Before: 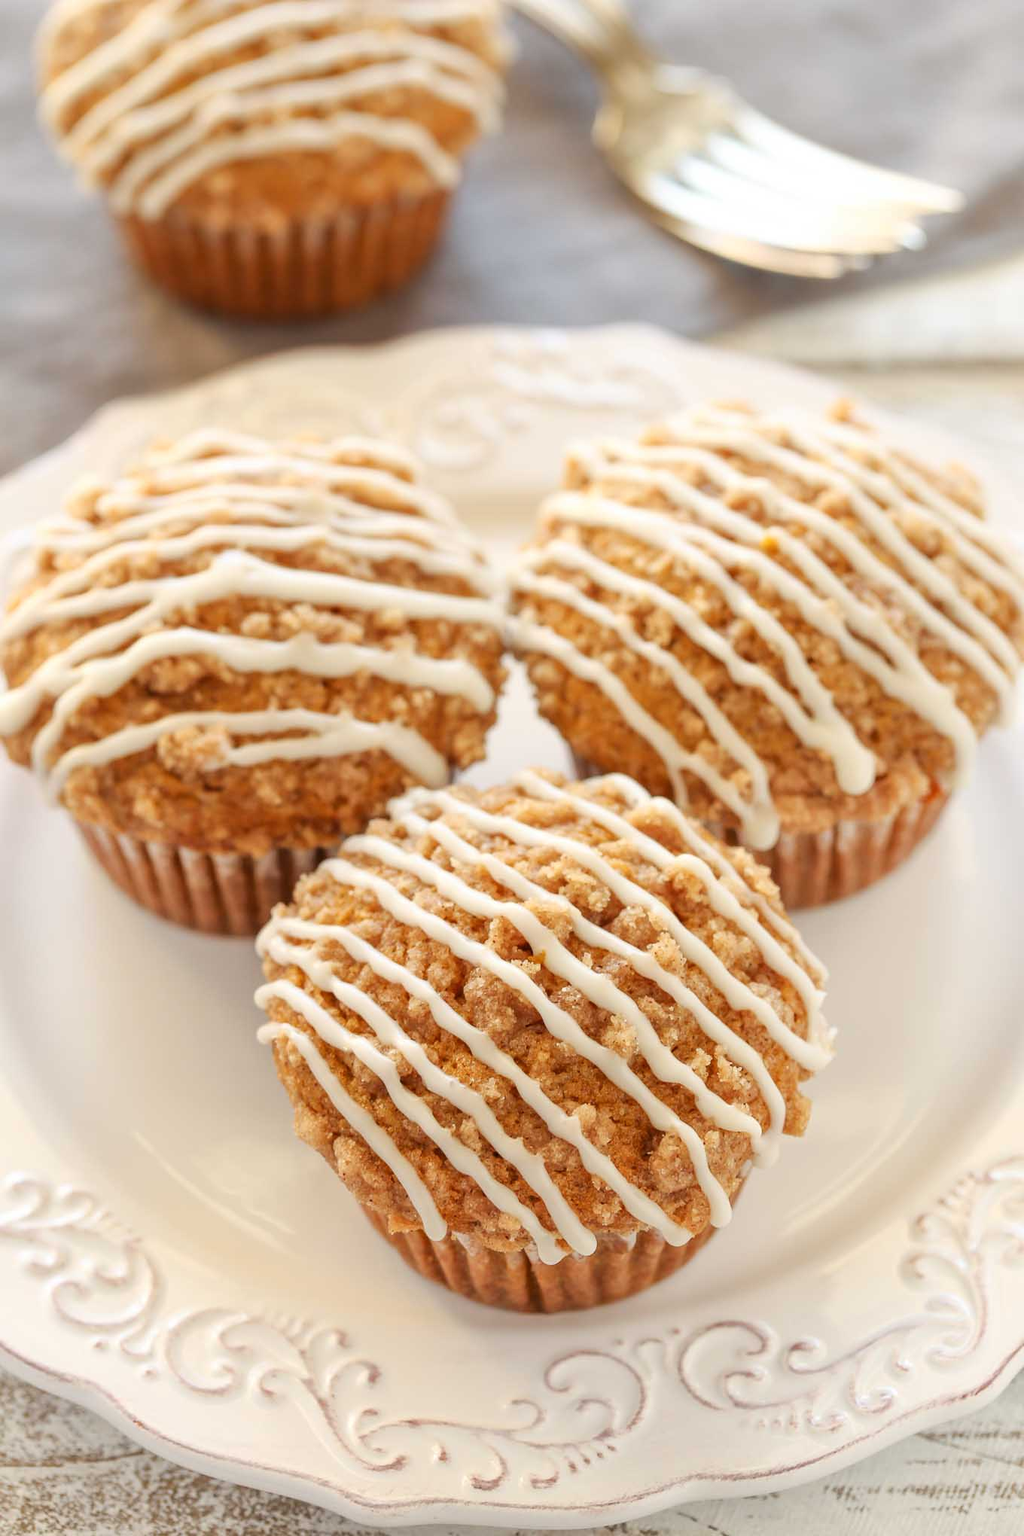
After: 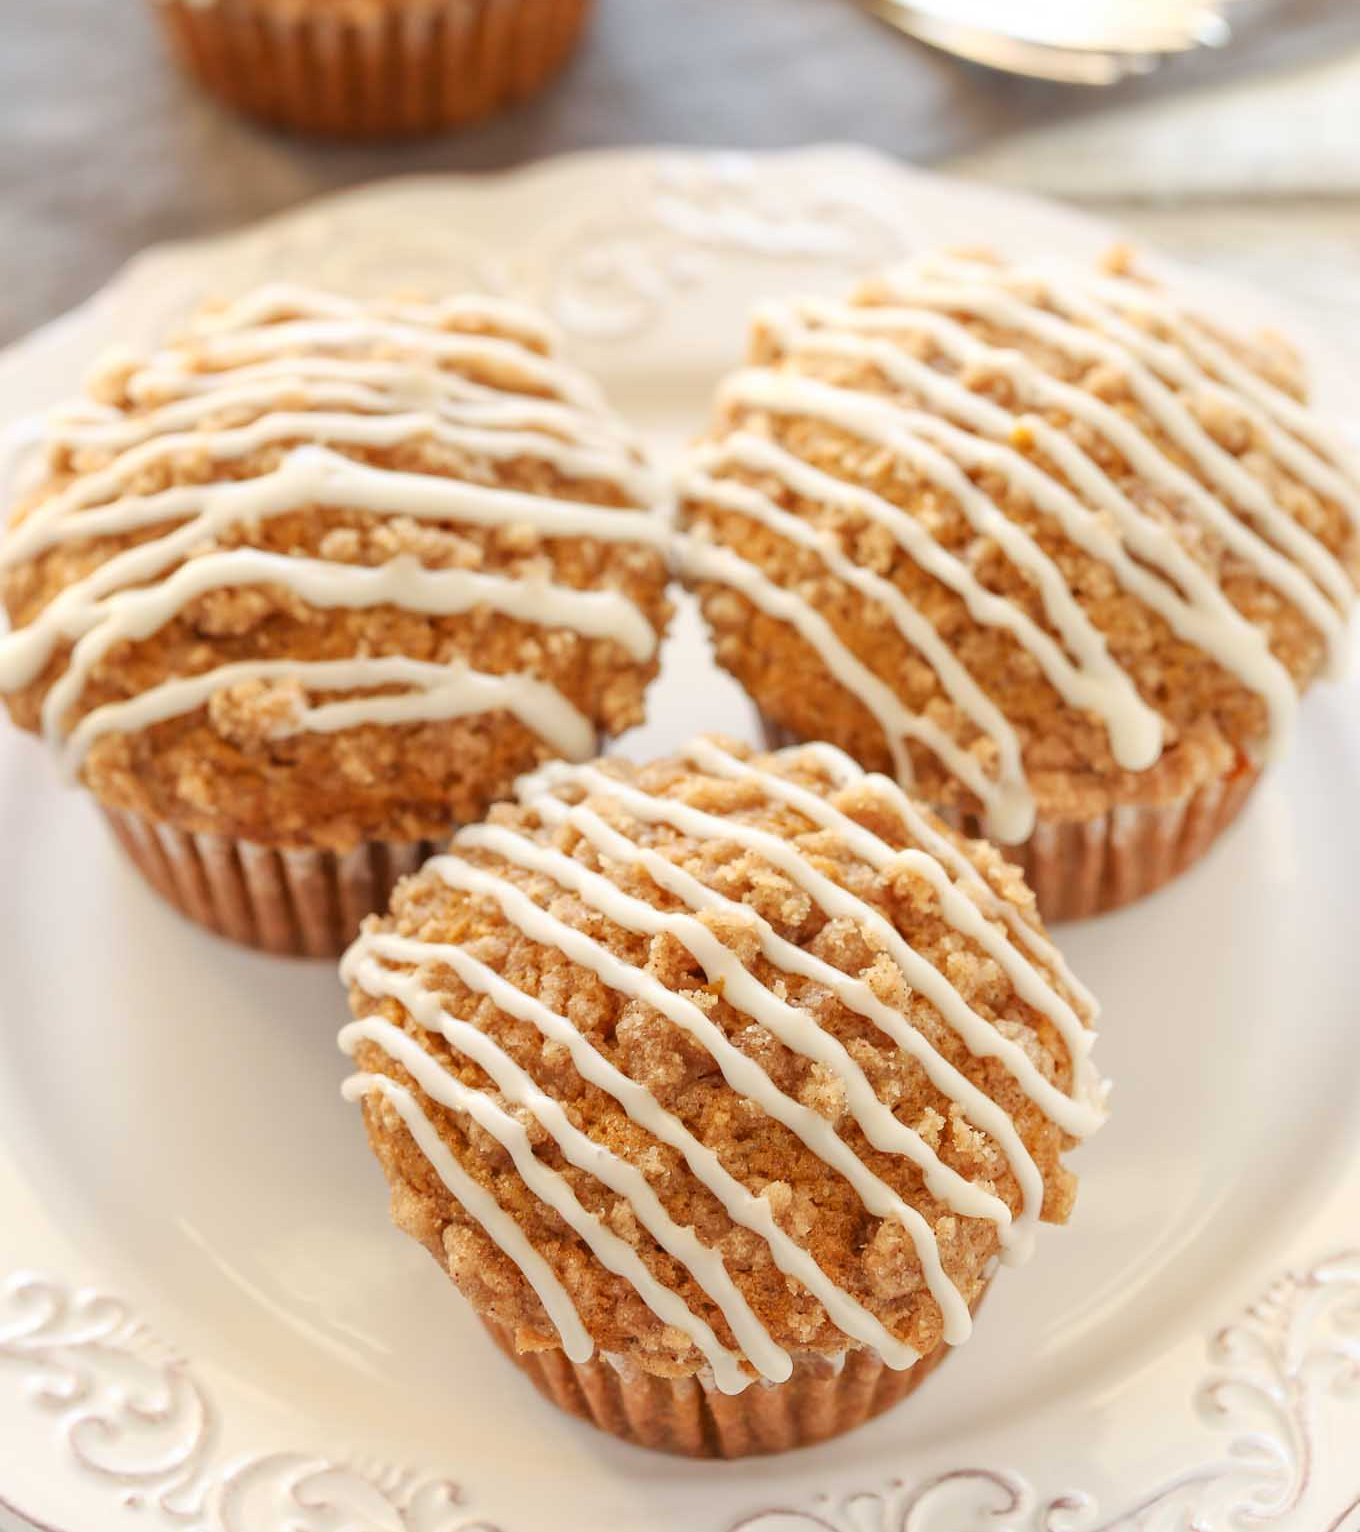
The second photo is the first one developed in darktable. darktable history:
crop: top 14.005%, bottom 10.86%
